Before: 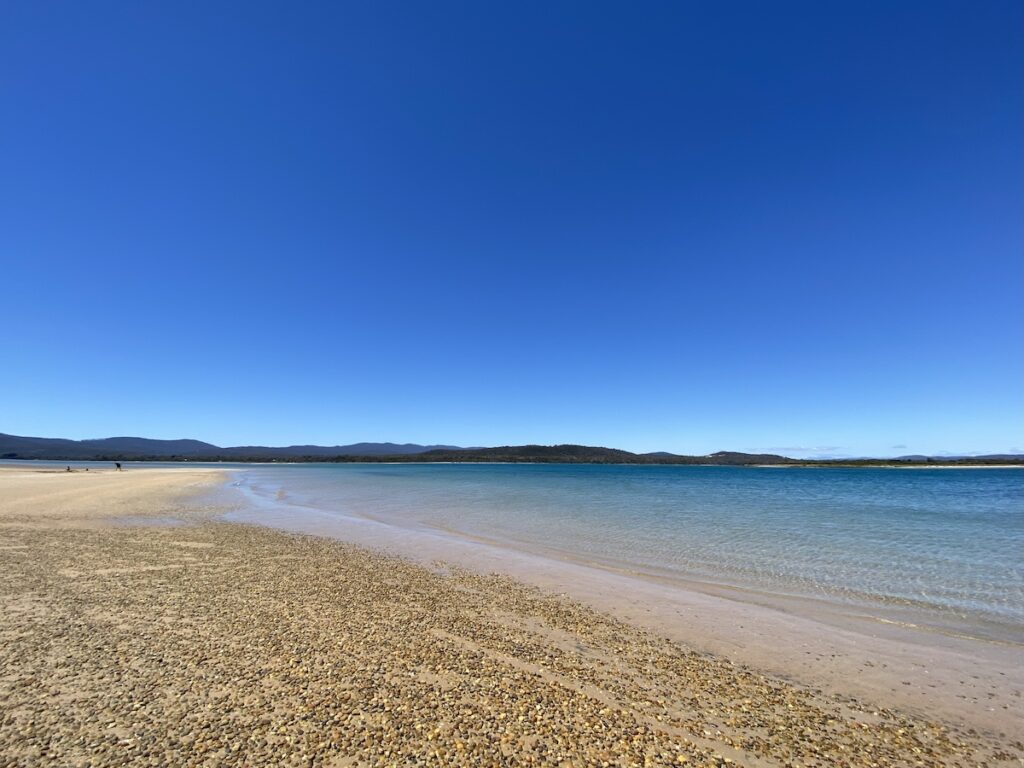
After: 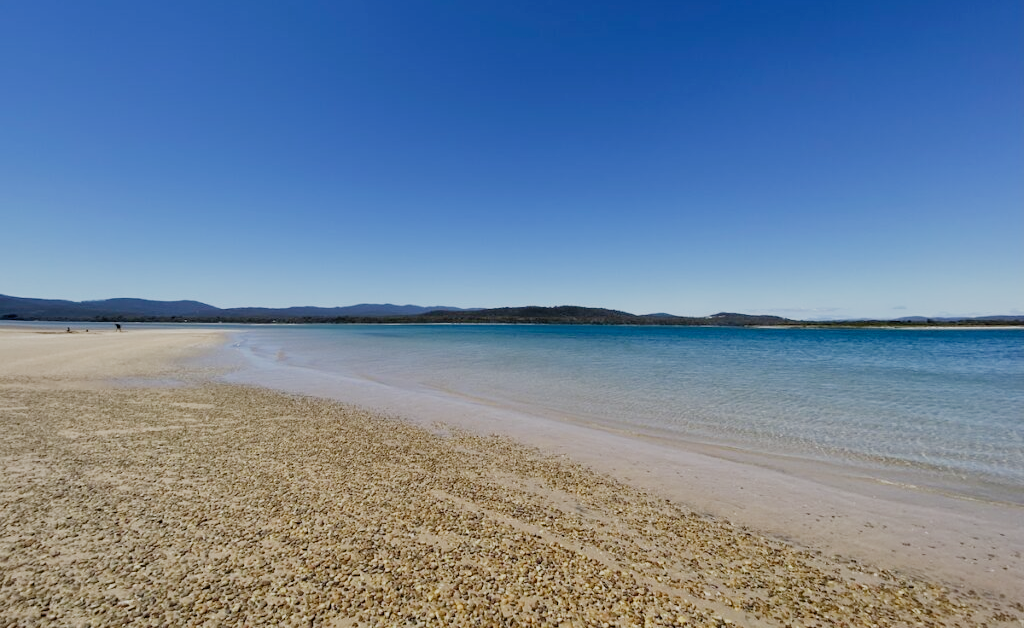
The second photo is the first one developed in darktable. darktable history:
crop and rotate: top 18.213%
filmic rgb: black relative exposure -7.65 EV, white relative exposure 4.56 EV, threshold 2.99 EV, hardness 3.61, add noise in highlights 0.001, preserve chrominance no, color science v3 (2019), use custom middle-gray values true, contrast in highlights soft, enable highlight reconstruction true
shadows and highlights: shadows 25.29, highlights -23.85
